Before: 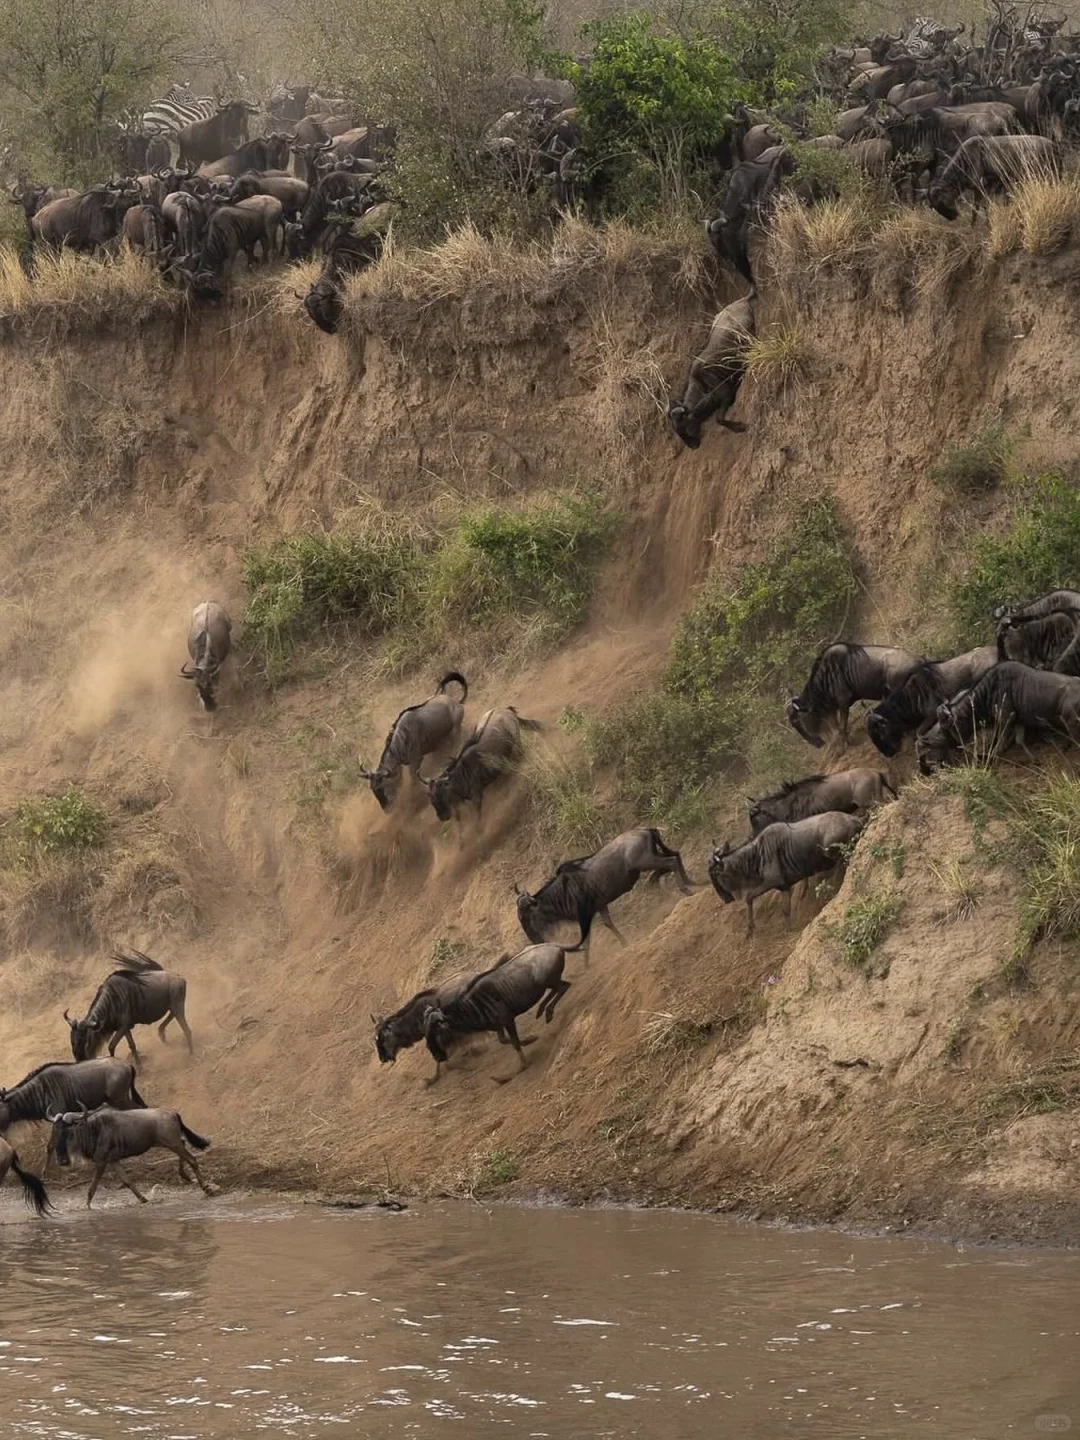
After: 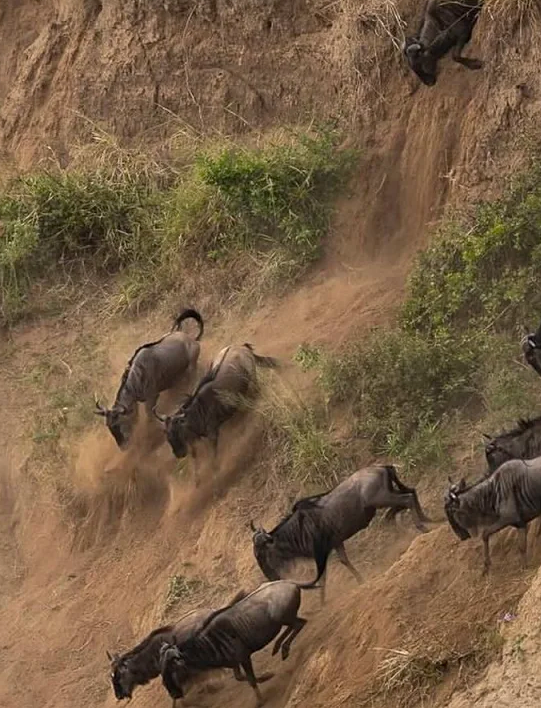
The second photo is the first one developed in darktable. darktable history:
sharpen: amount 0.202
crop: left 24.526%, top 25.259%, right 25.305%, bottom 25.562%
